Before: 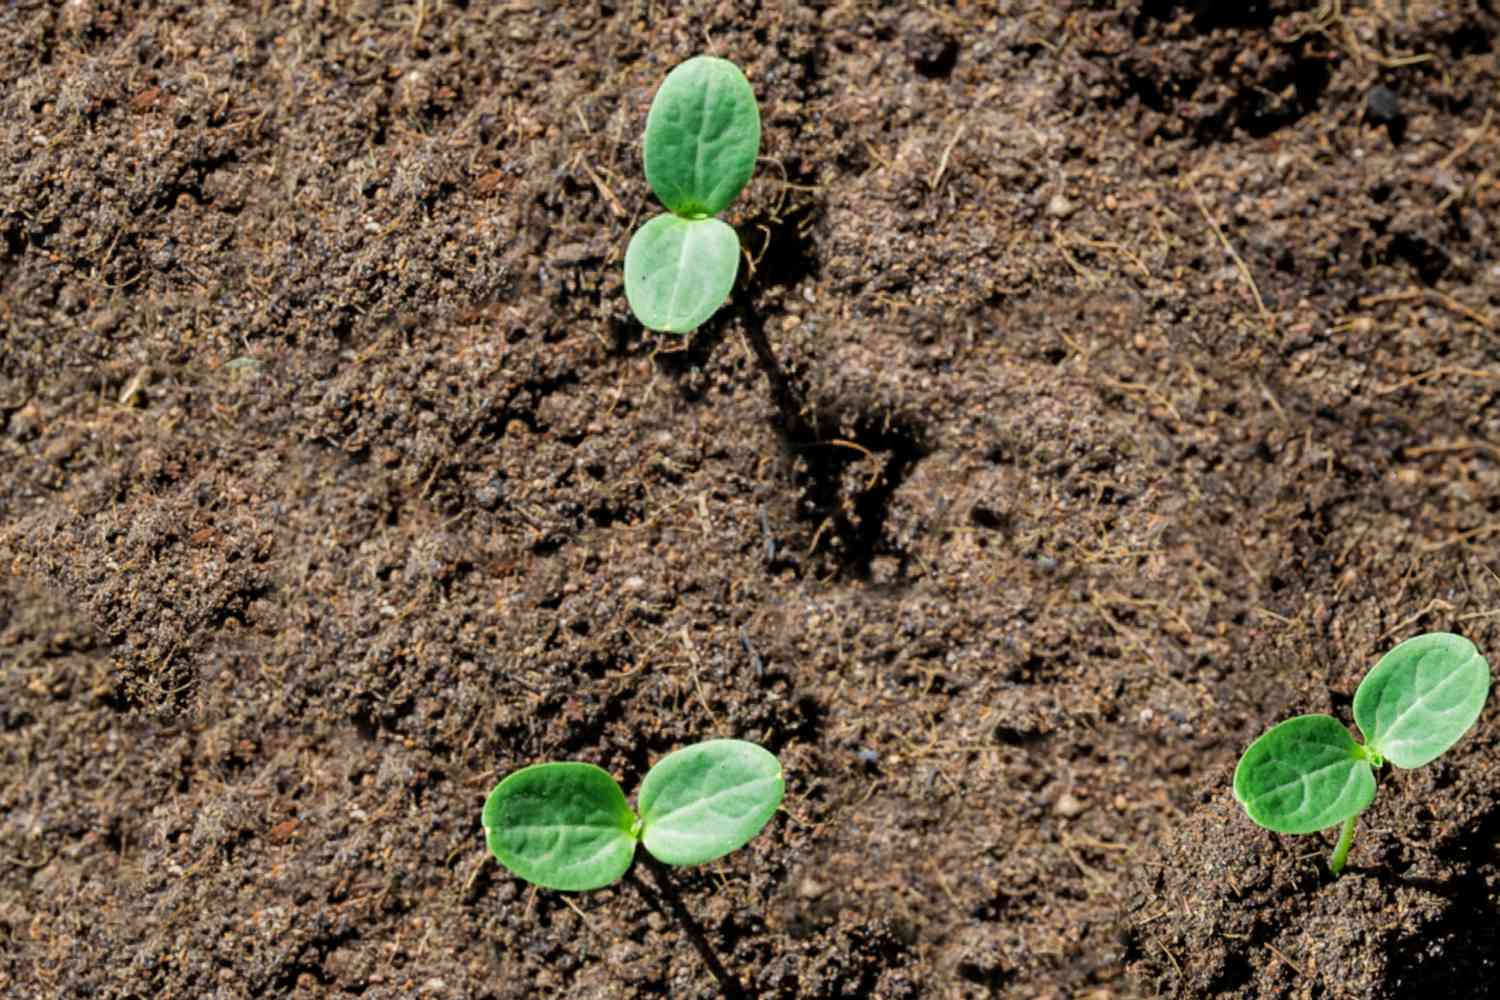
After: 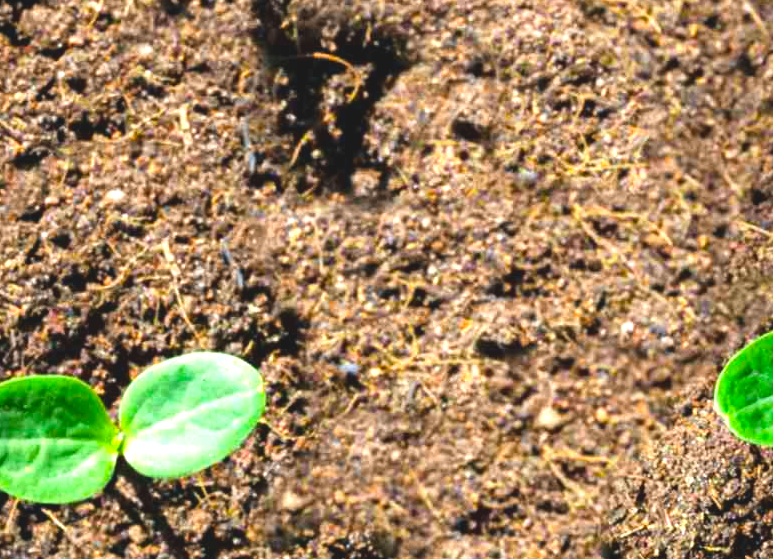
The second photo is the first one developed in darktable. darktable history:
crop: left 34.629%, top 38.797%, right 13.777%, bottom 5.222%
color balance rgb: perceptual saturation grading › global saturation 30.218%, global vibrance 20%
exposure: black level correction -0.005, exposure 1 EV, compensate exposure bias true, compensate highlight preservation false
